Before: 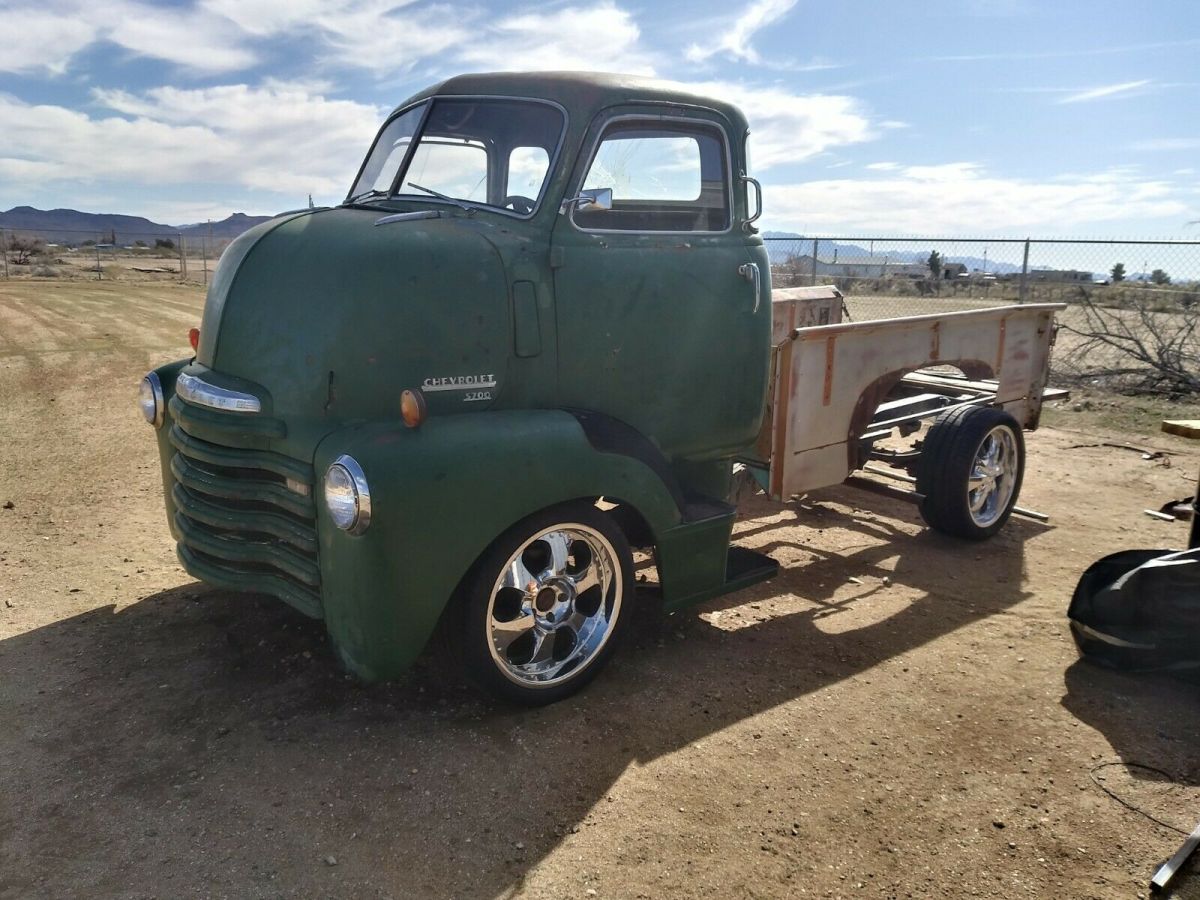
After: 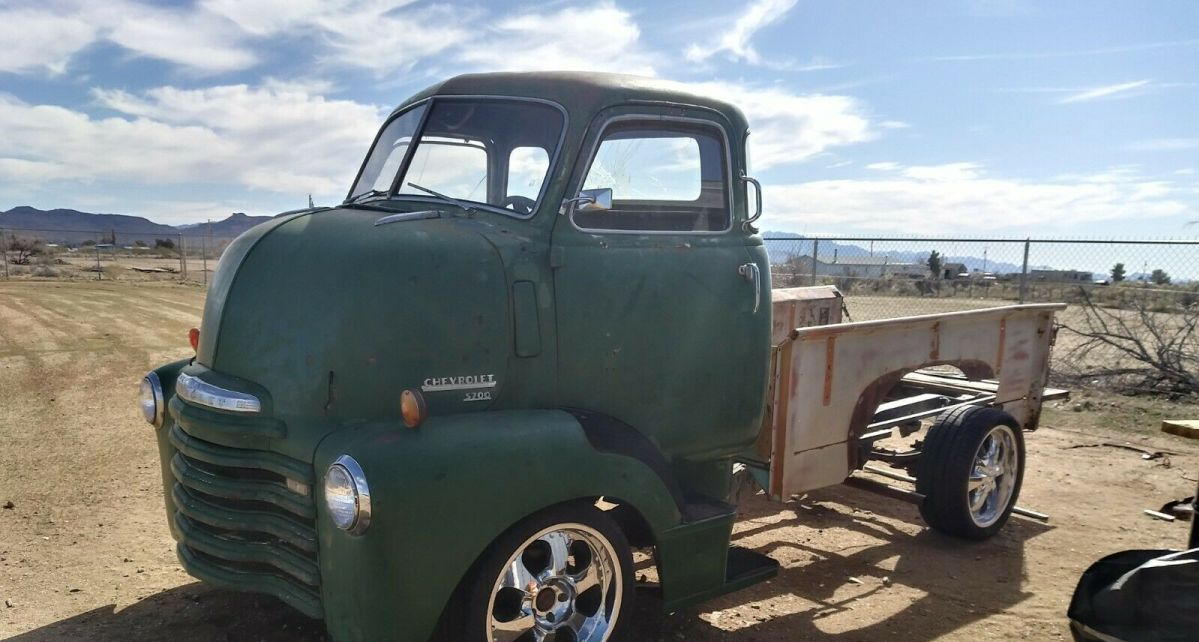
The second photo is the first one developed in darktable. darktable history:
crop: right 0.001%, bottom 28.654%
